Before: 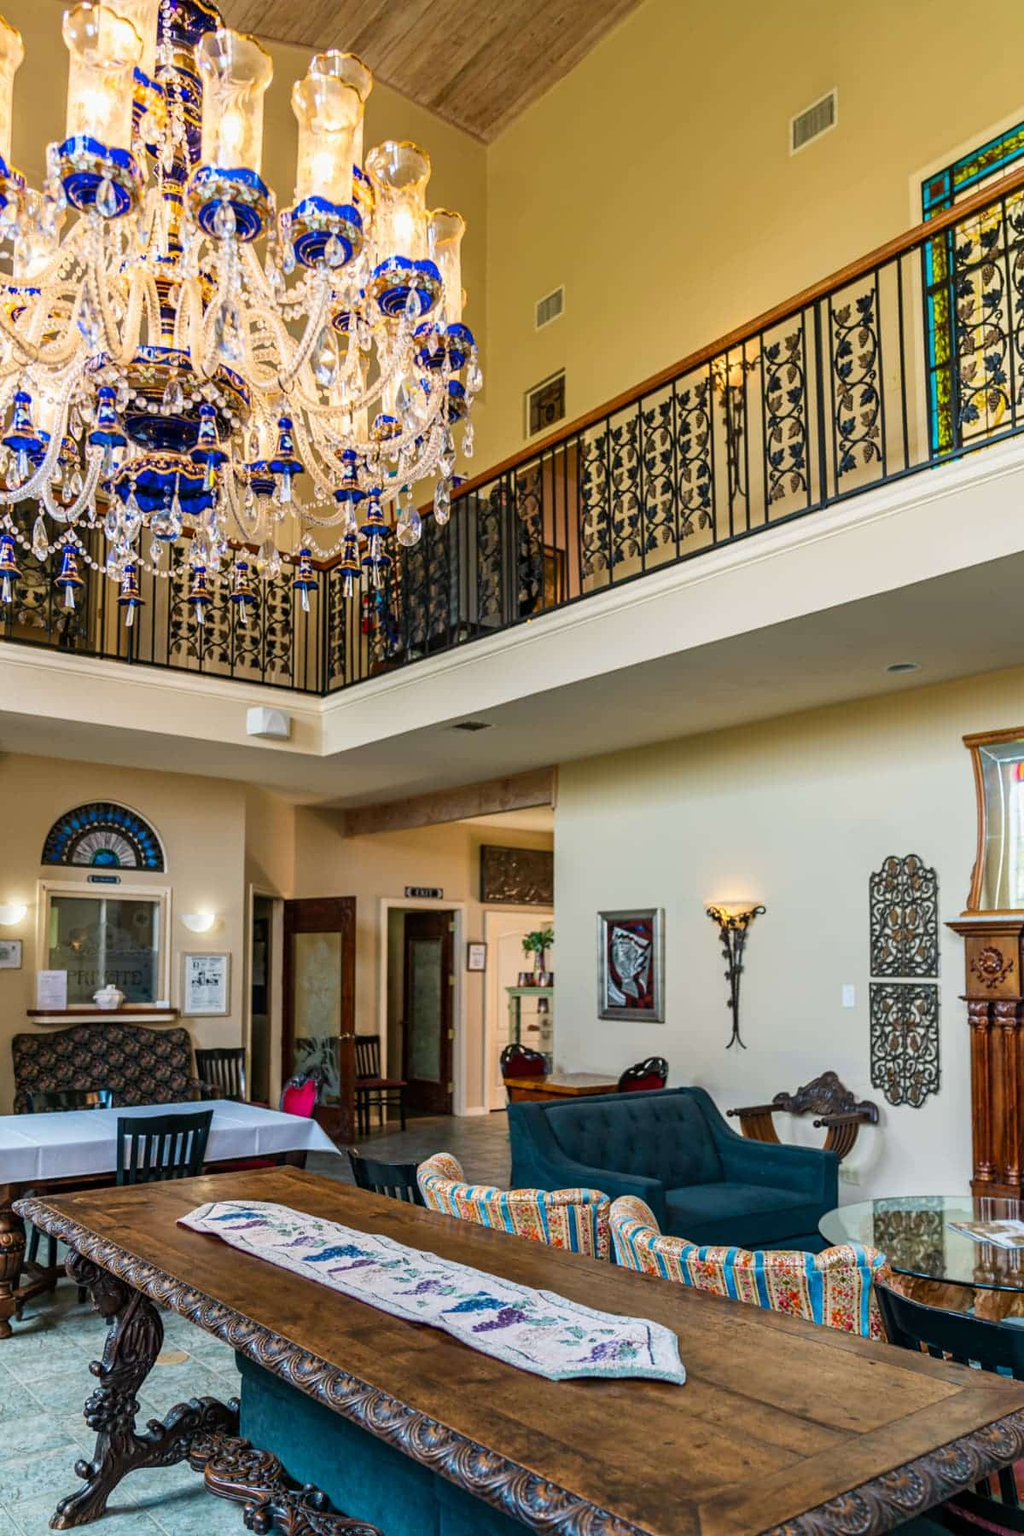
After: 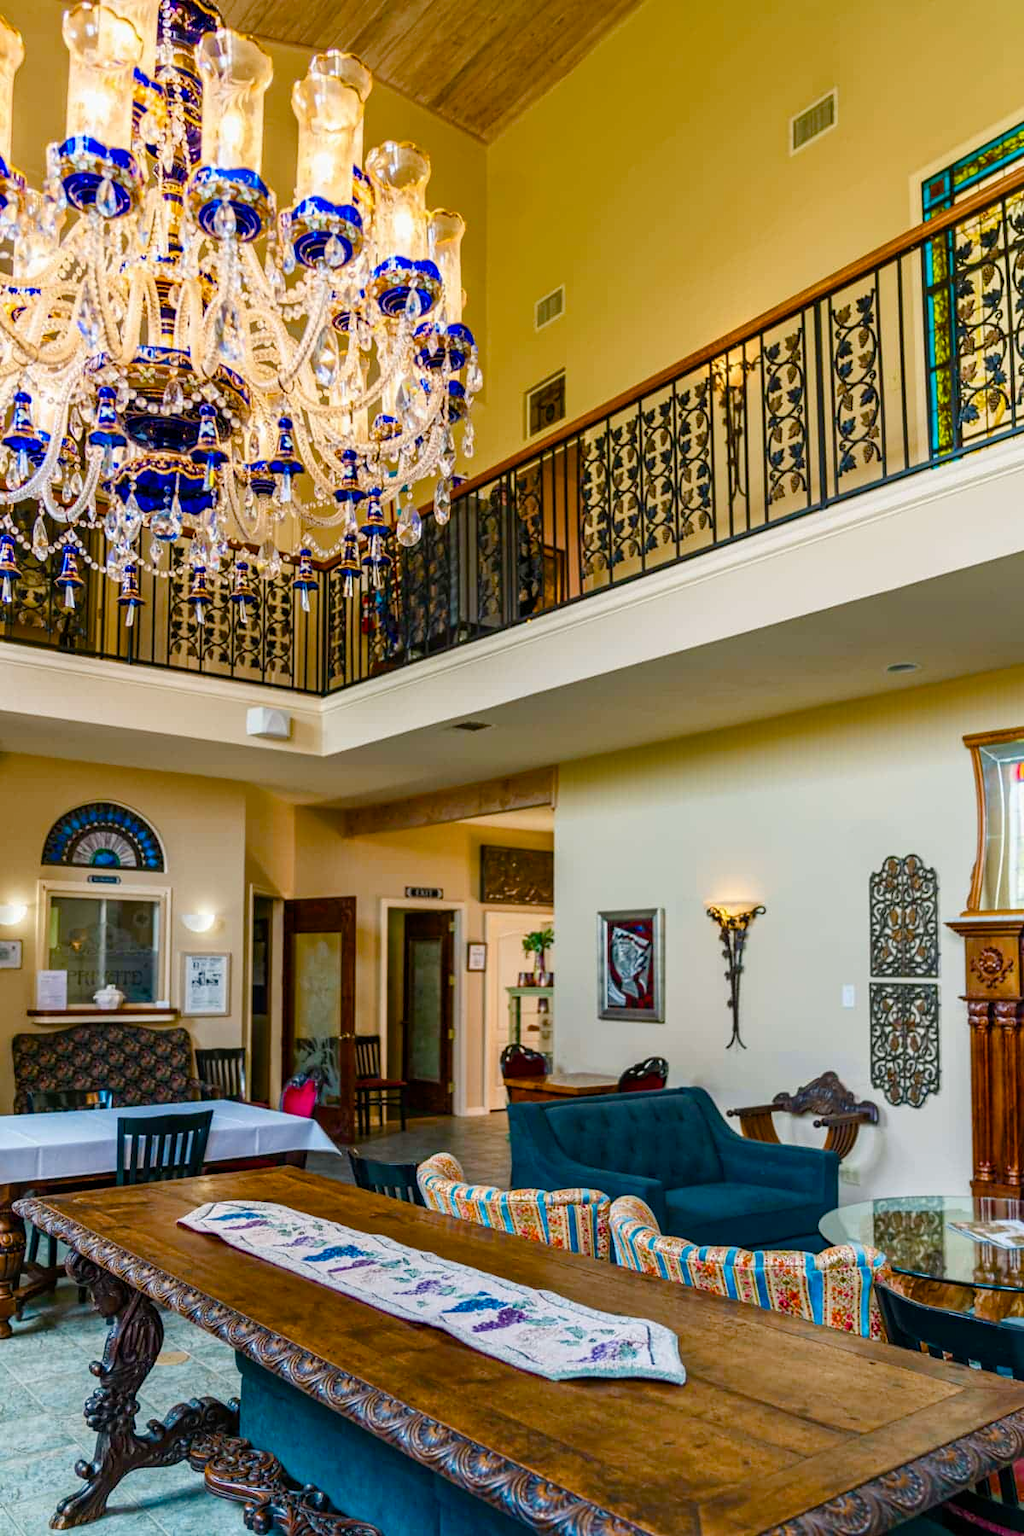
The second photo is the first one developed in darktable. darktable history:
color balance rgb: perceptual saturation grading › global saturation 20%, perceptual saturation grading › highlights -25.786%, perceptual saturation grading › shadows 49.437%, global vibrance 20%
